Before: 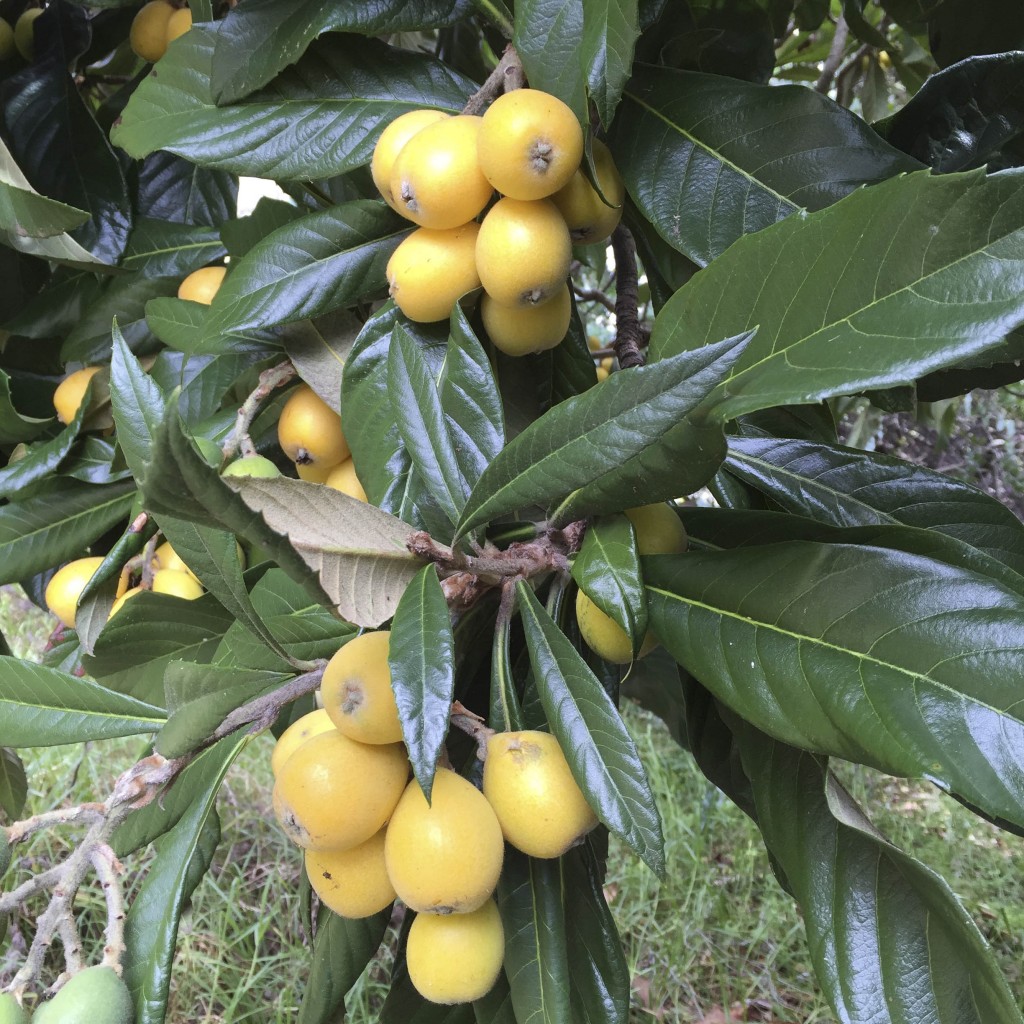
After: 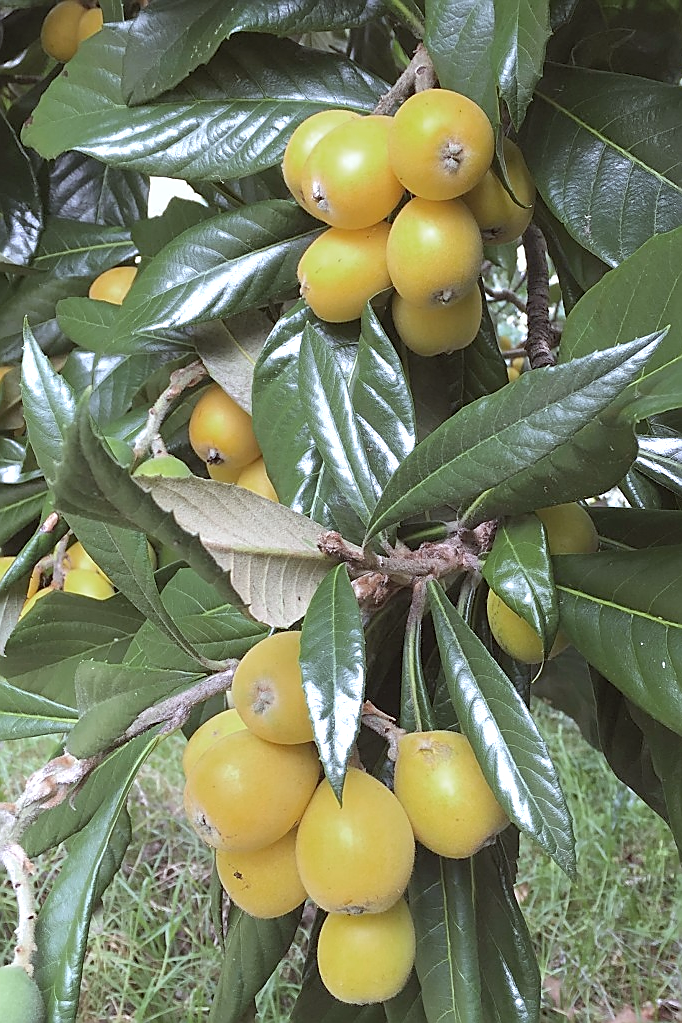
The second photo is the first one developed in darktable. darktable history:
color zones: curves: ch0 [(0.203, 0.433) (0.607, 0.517) (0.697, 0.696) (0.705, 0.897)]
contrast brightness saturation: brightness 0.13
crop and rotate: left 8.786%, right 24.548%
tone equalizer: on, module defaults
color correction: highlights a* -2.73, highlights b* -2.09, shadows a* 2.41, shadows b* 2.73
sharpen: radius 1.4, amount 1.25, threshold 0.7
